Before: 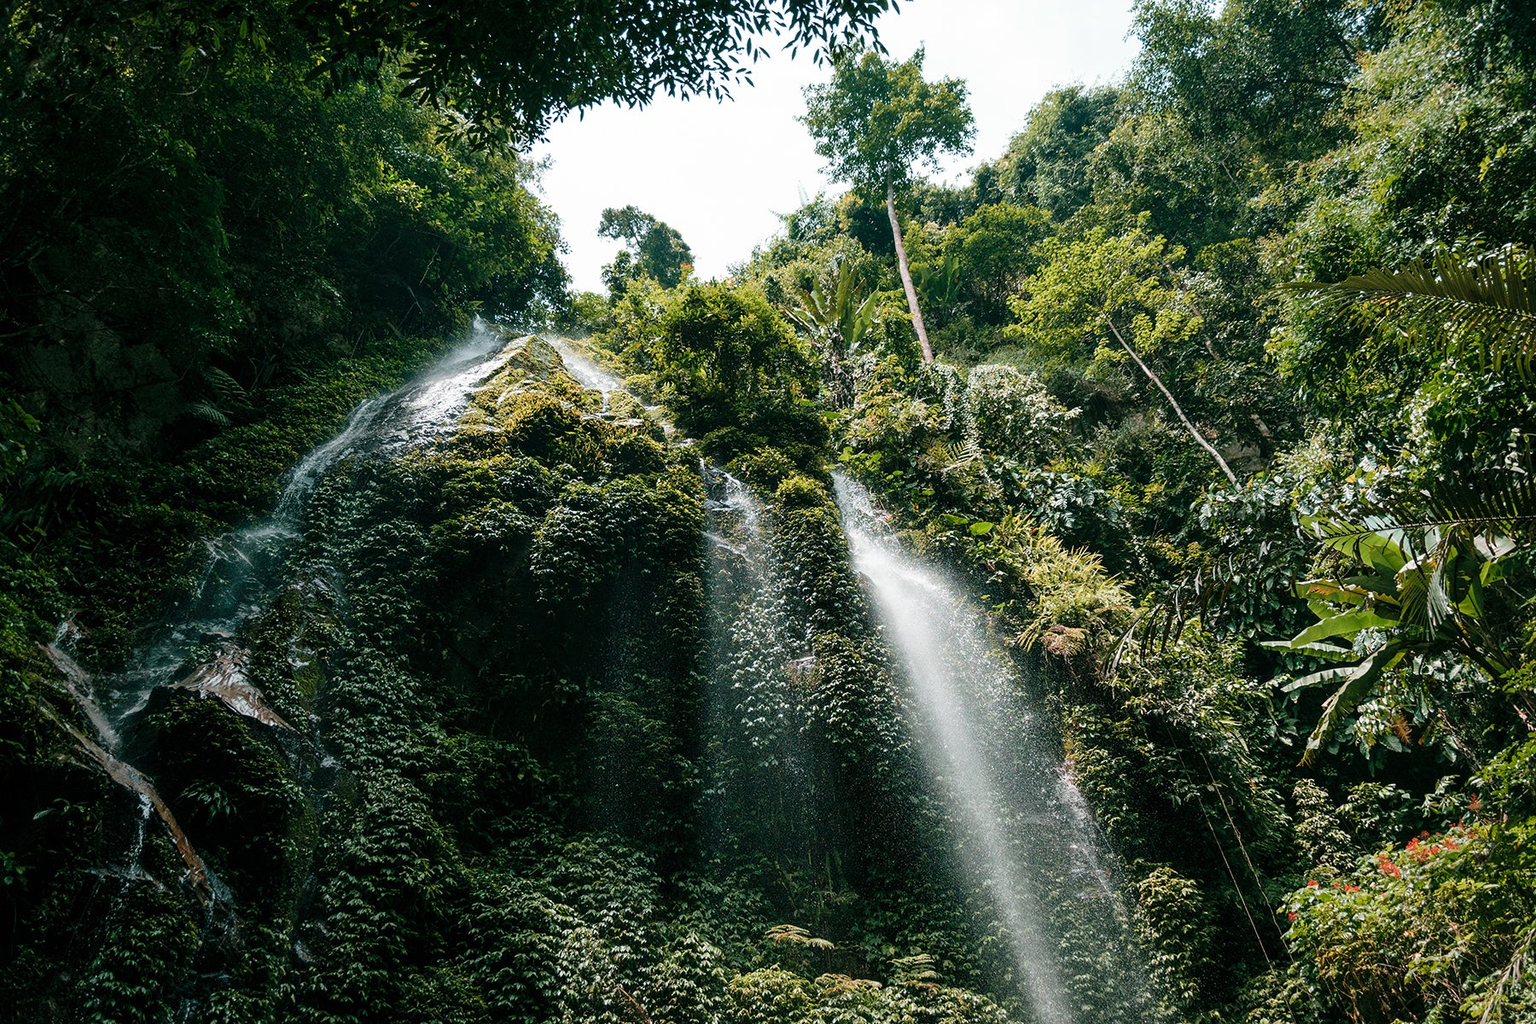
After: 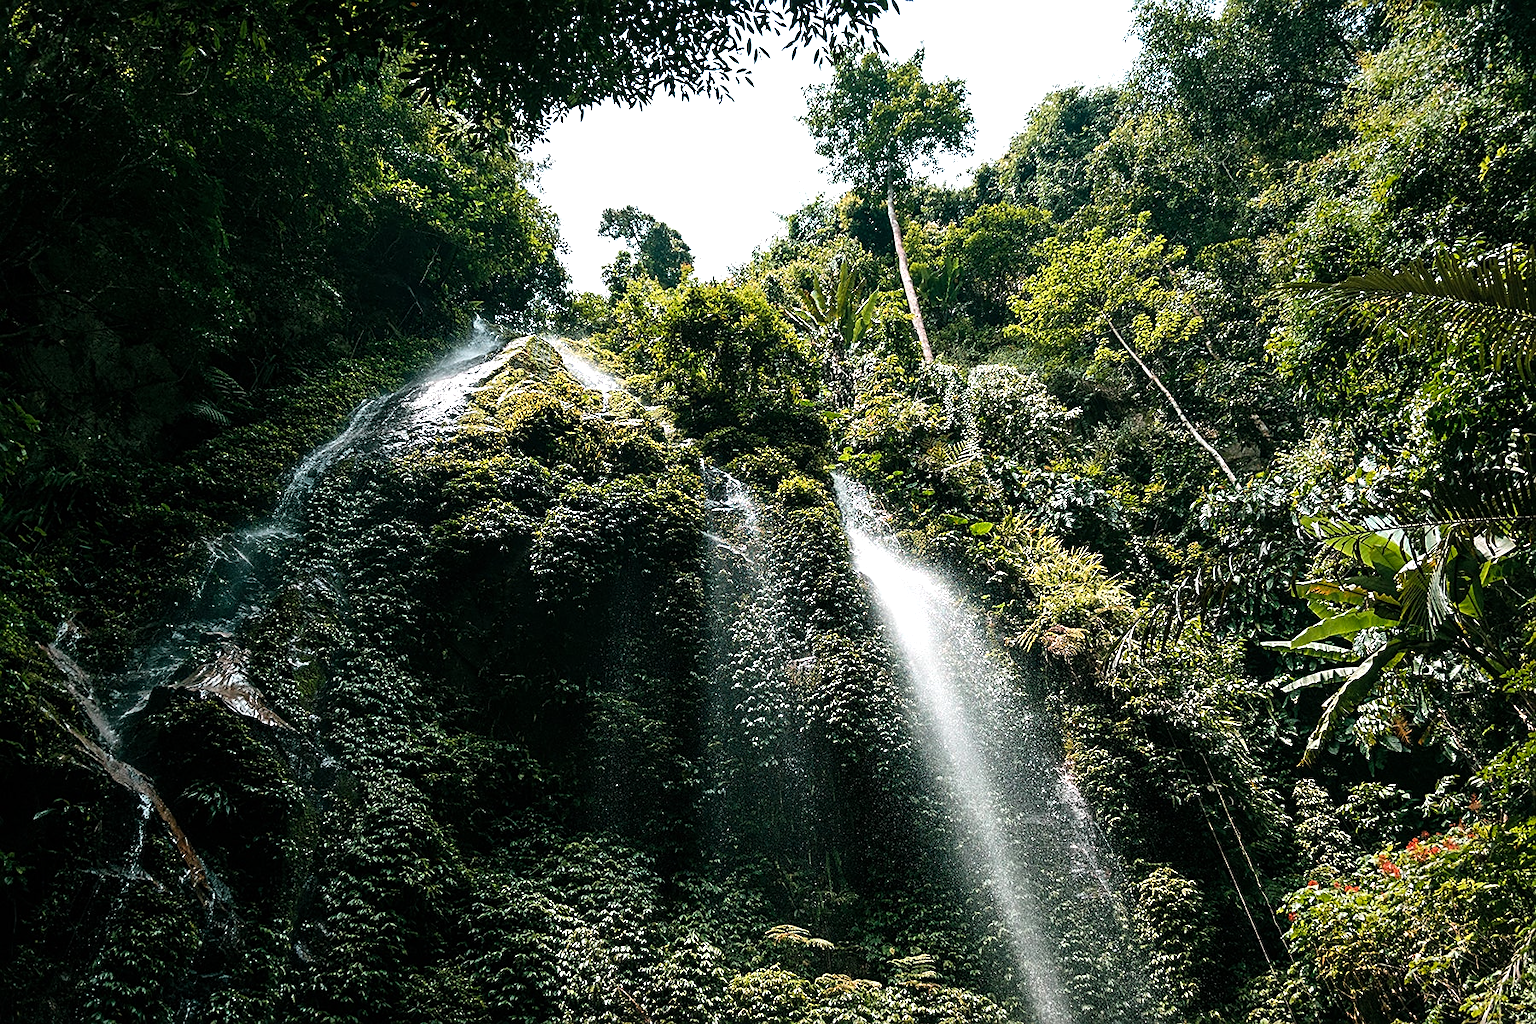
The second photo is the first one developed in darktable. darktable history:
color balance rgb: highlights gain › chroma 0.231%, highlights gain › hue 329.91°, perceptual saturation grading › global saturation 8.534%, perceptual brilliance grading › global brilliance 14.727%, perceptual brilliance grading › shadows -35.55%
sharpen: on, module defaults
